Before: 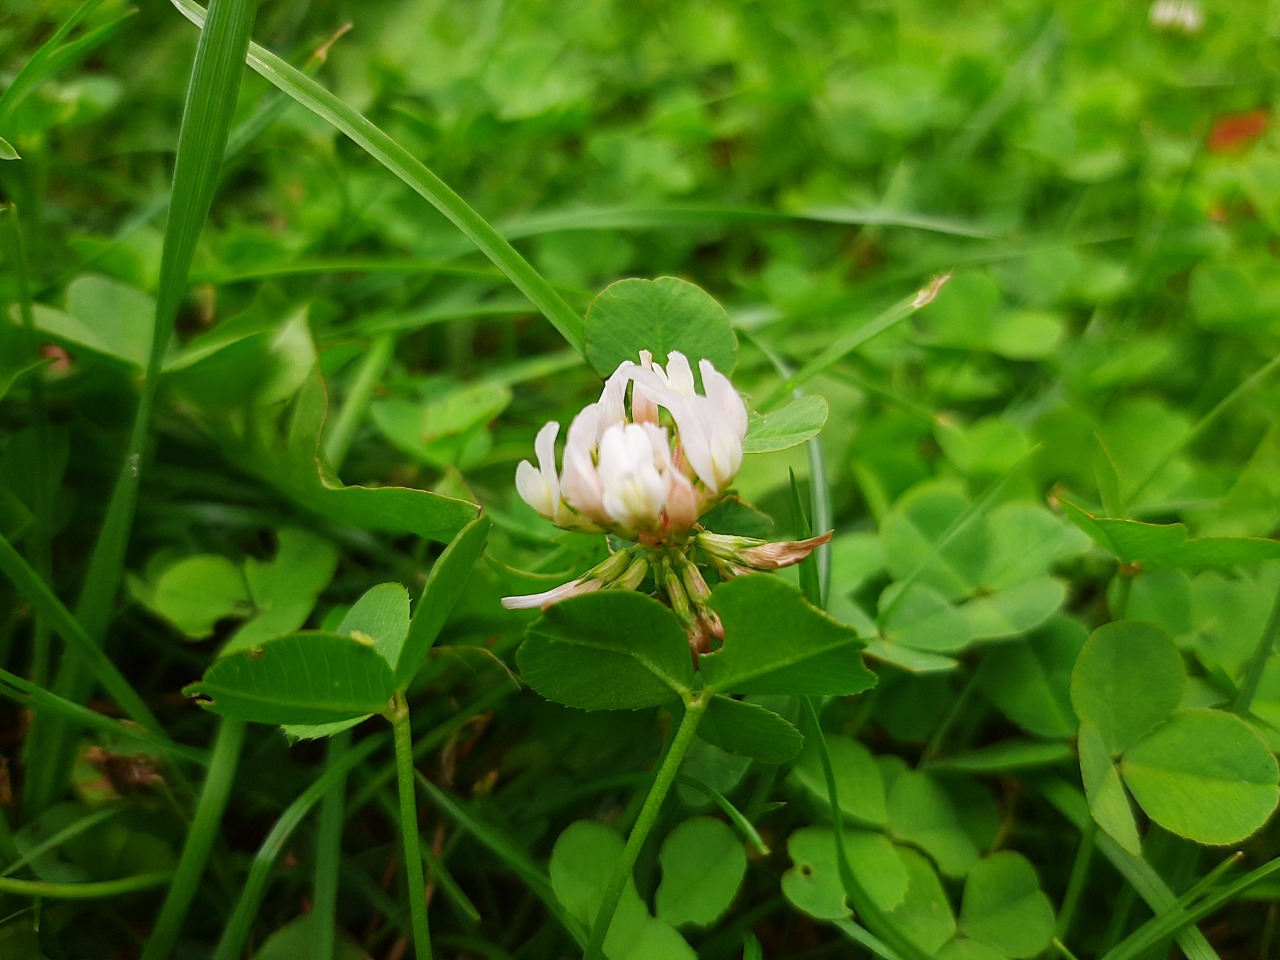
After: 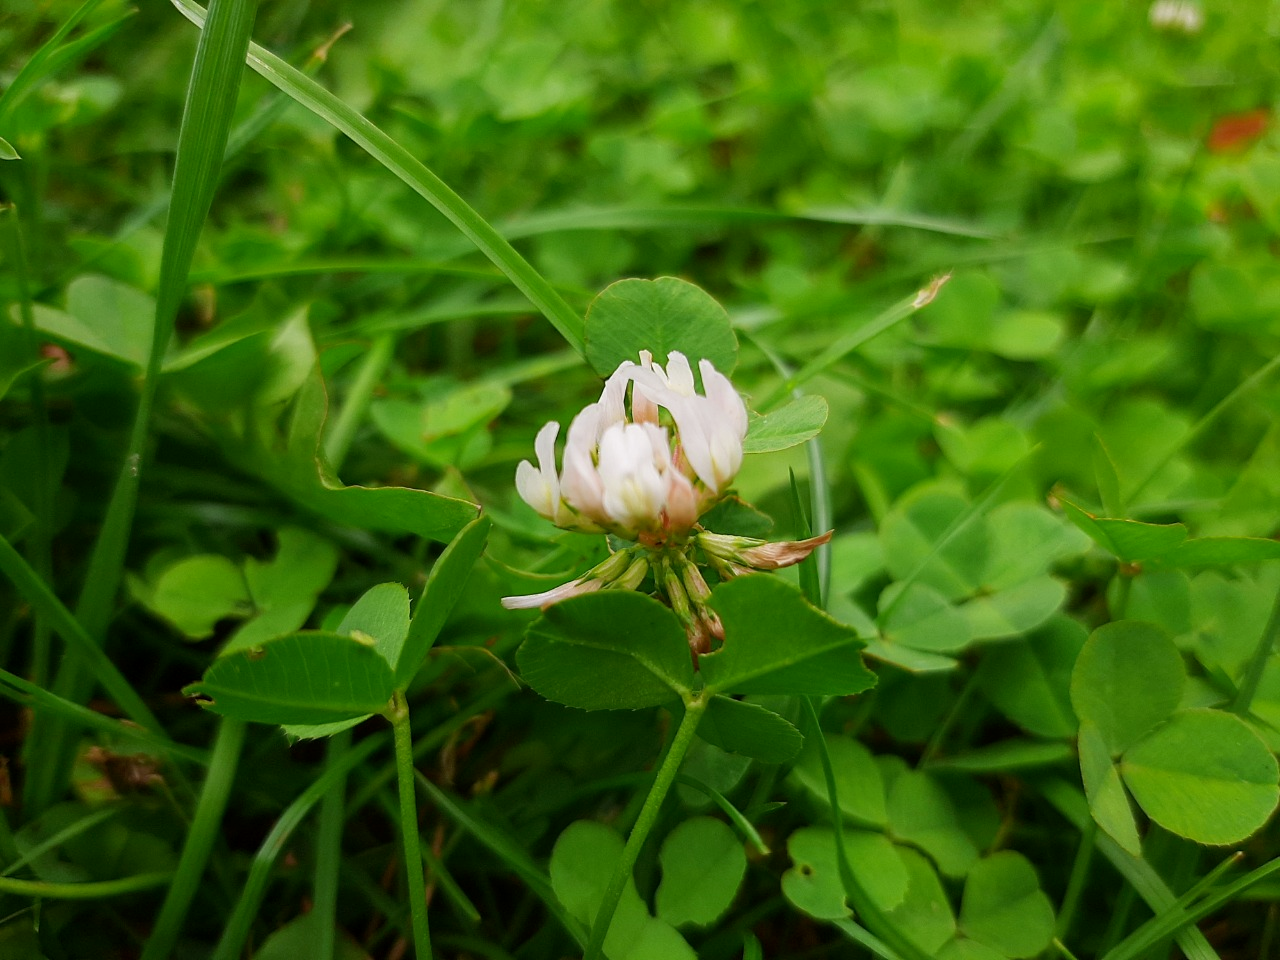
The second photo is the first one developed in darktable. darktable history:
exposure: black level correction 0.002, exposure -0.107 EV, compensate highlight preservation false
